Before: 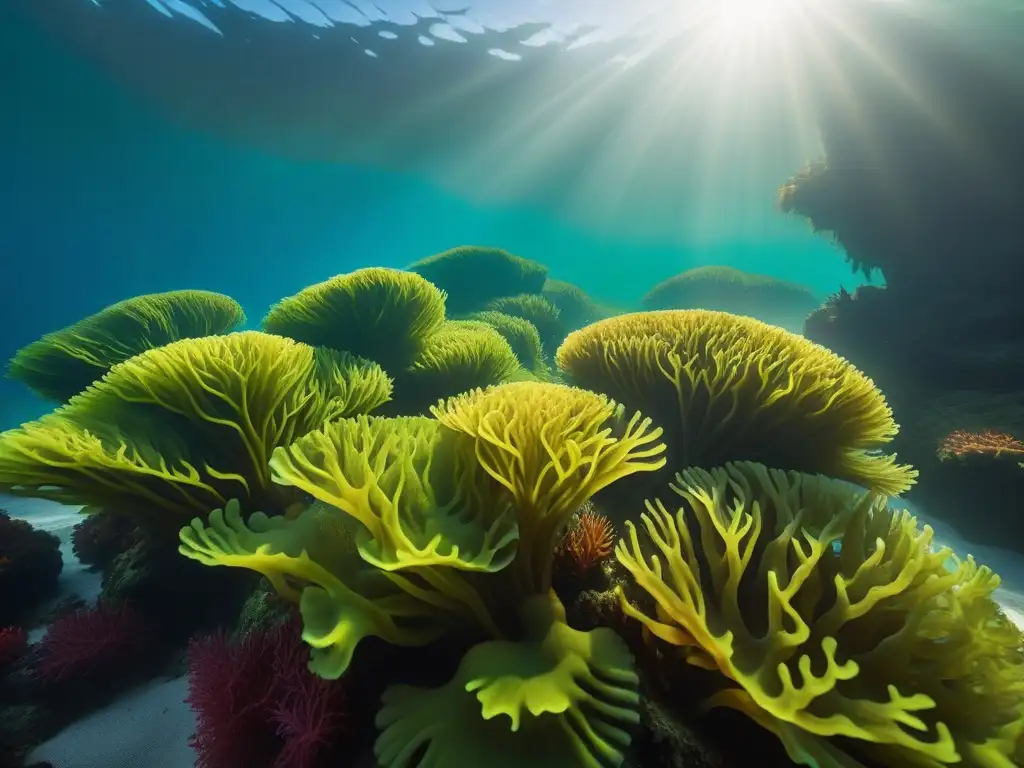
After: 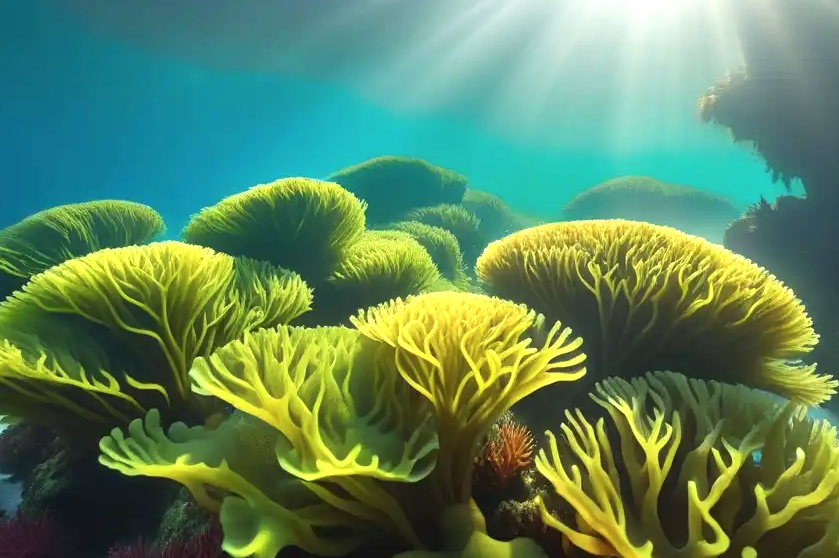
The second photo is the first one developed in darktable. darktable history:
crop: left 7.856%, top 11.836%, right 10.12%, bottom 15.387%
exposure: black level correction 0, exposure 0.7 EV, compensate exposure bias true, compensate highlight preservation false
color zones: curves: ch0 [(0.25, 0.5) (0.428, 0.473) (0.75, 0.5)]; ch1 [(0.243, 0.479) (0.398, 0.452) (0.75, 0.5)]
